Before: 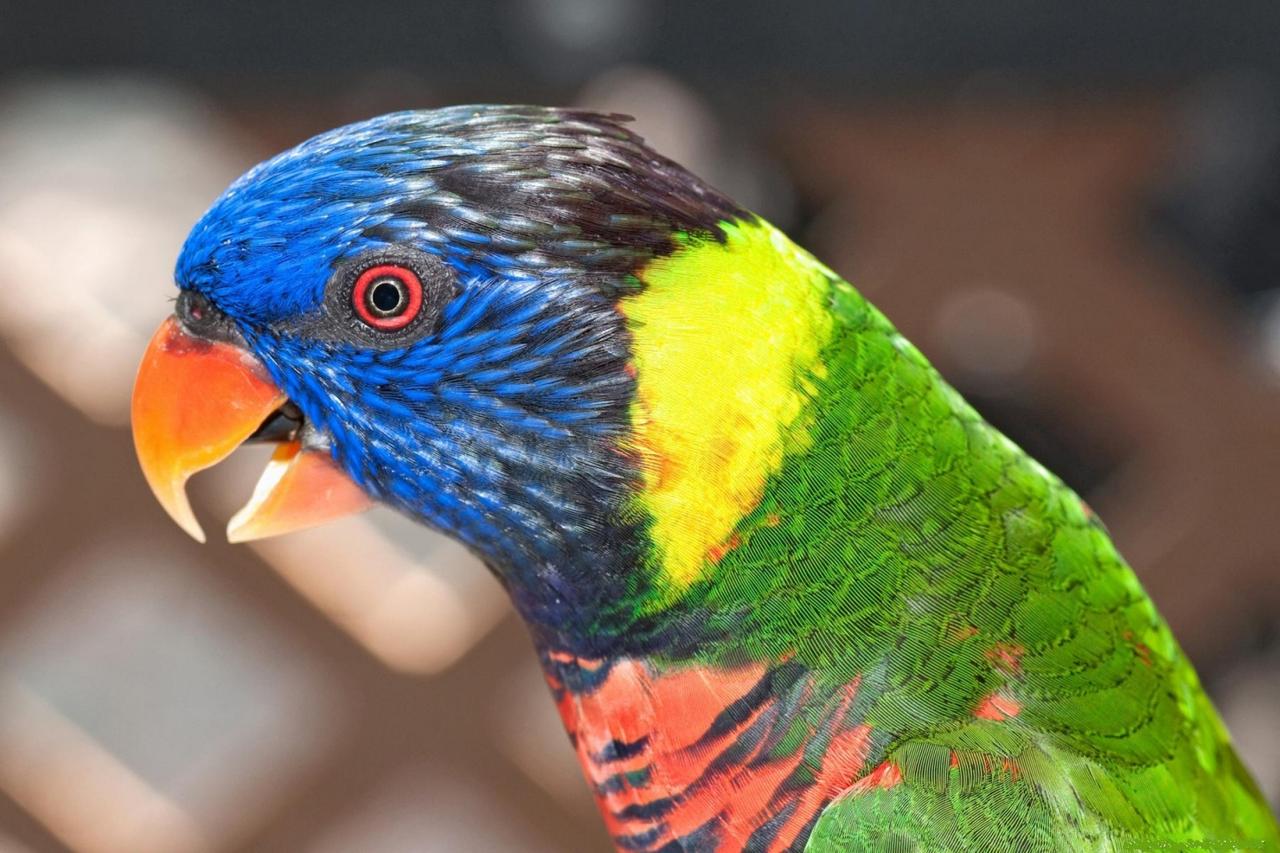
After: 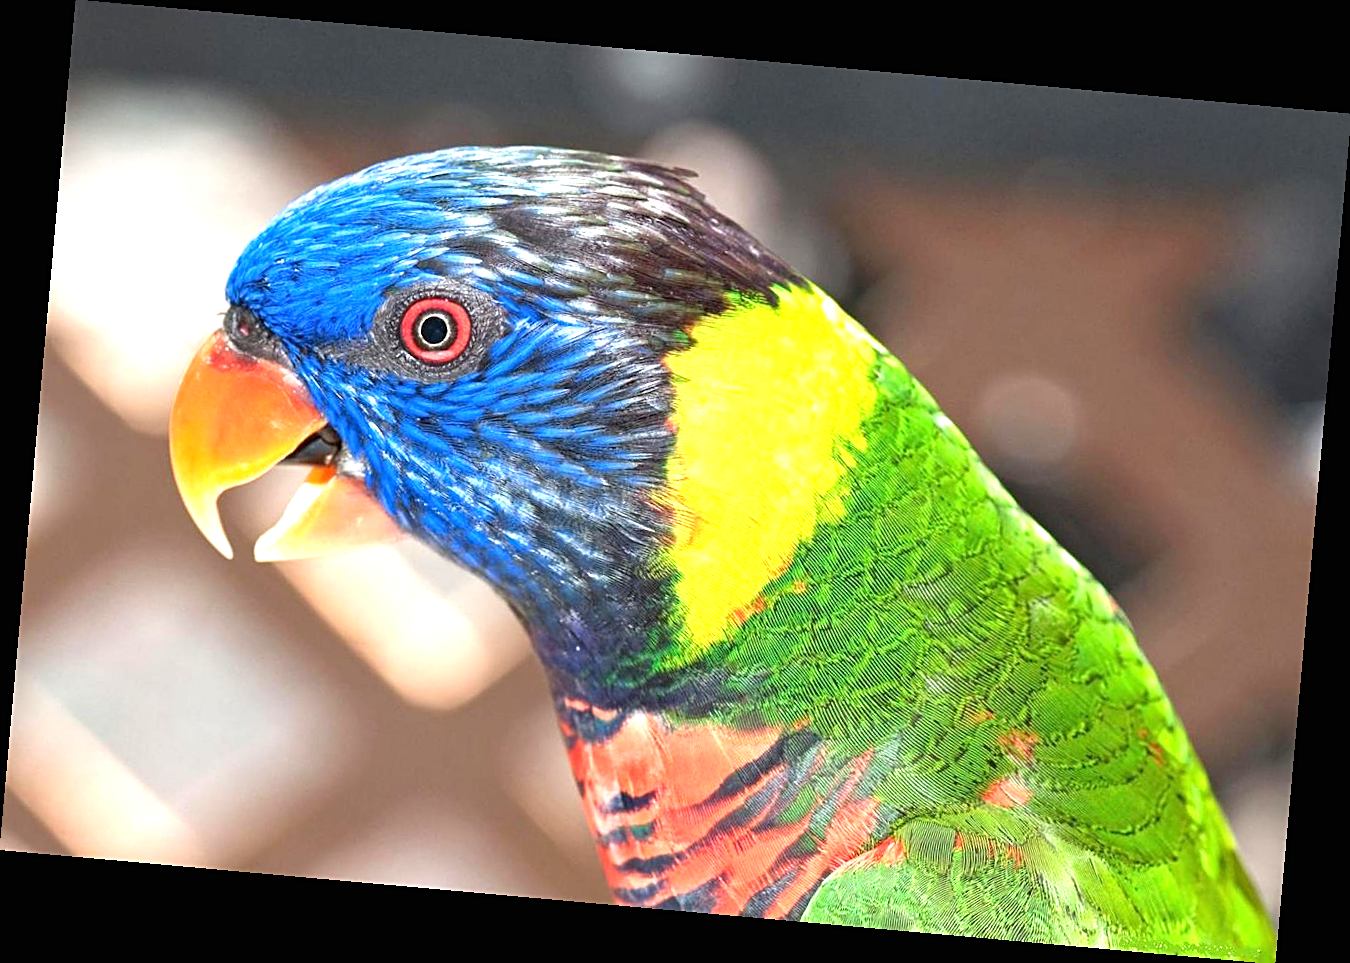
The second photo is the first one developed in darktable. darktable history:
exposure: black level correction 0, exposure 1 EV, compensate exposure bias true, compensate highlight preservation false
sharpen: on, module defaults
rotate and perspective: rotation 5.12°, automatic cropping off
